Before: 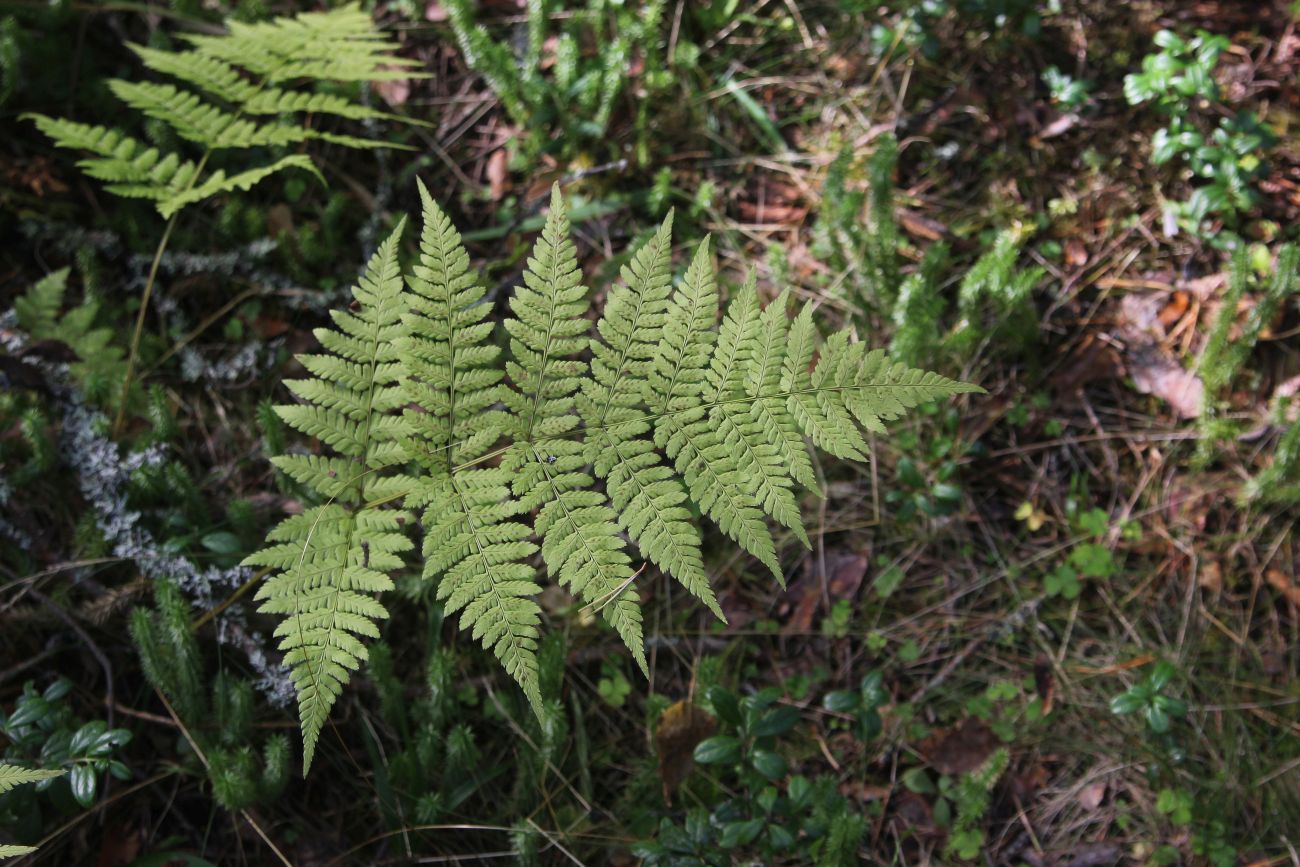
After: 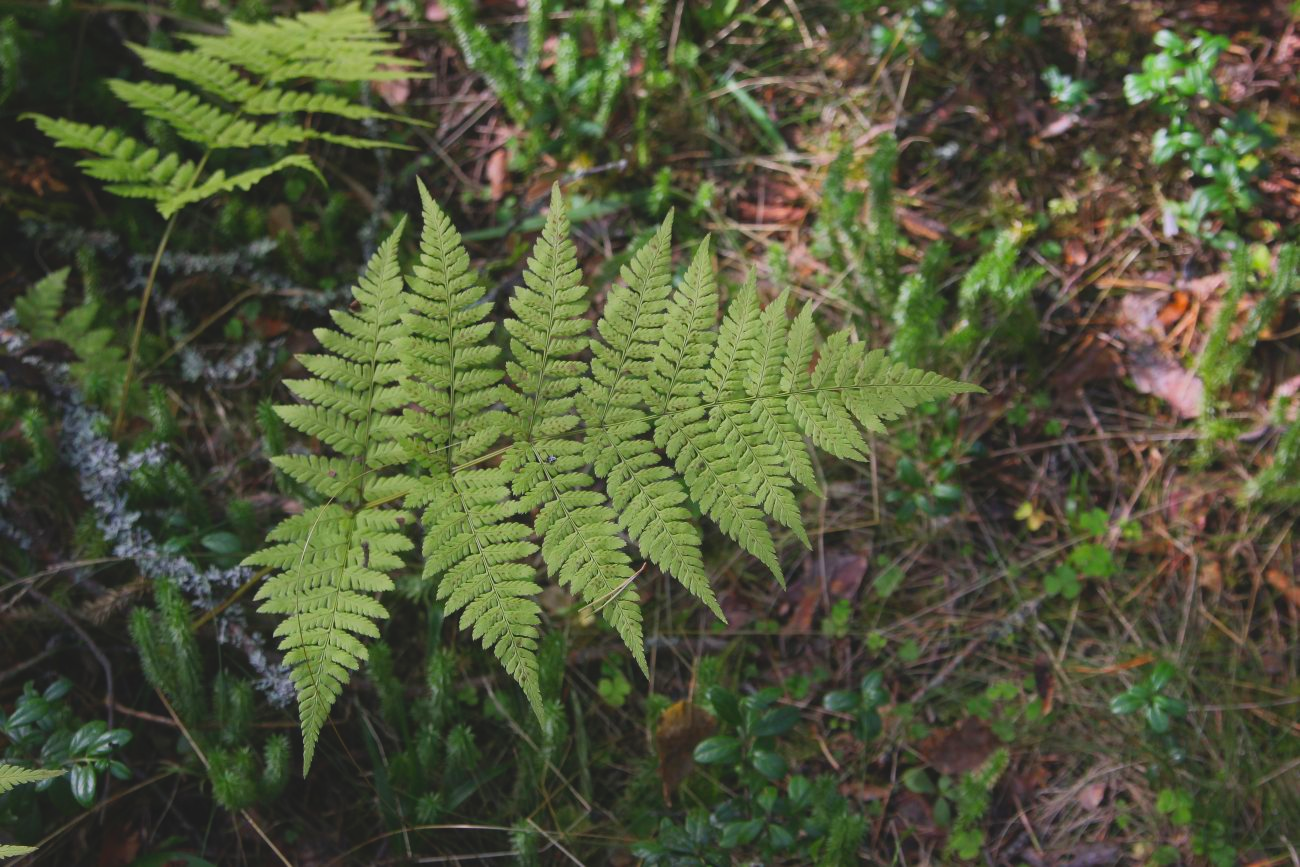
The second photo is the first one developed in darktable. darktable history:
contrast brightness saturation: contrast -0.192, saturation 0.186
